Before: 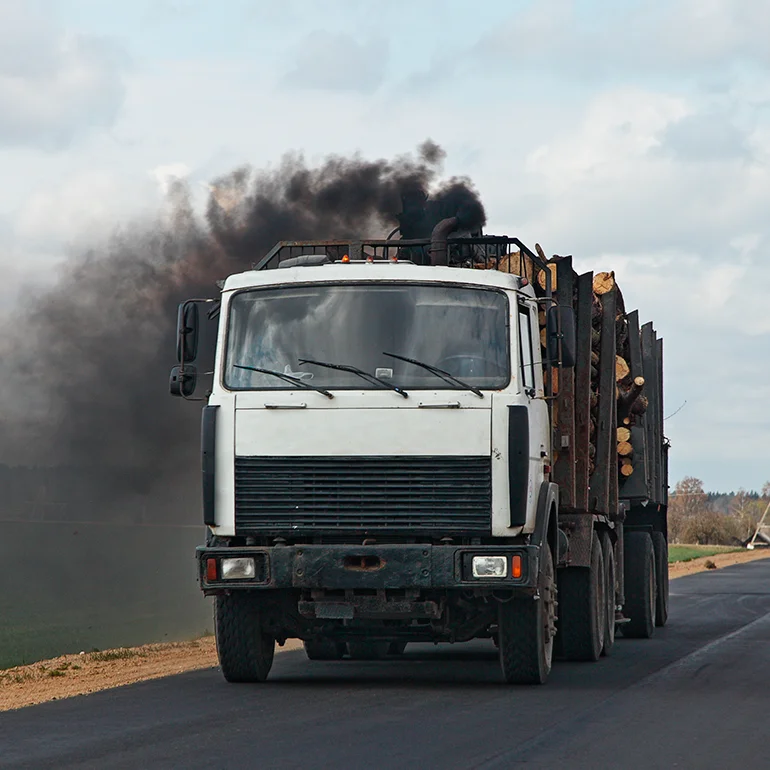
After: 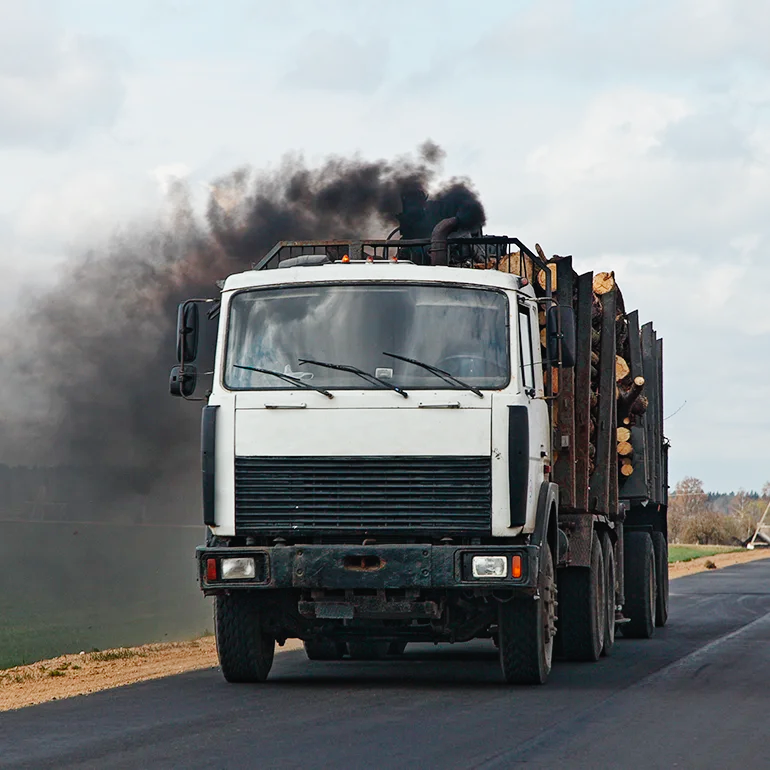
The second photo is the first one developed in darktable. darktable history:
tone curve: curves: ch0 [(0, 0.01) (0.052, 0.045) (0.136, 0.133) (0.29, 0.332) (0.453, 0.531) (0.676, 0.751) (0.89, 0.919) (1, 1)]; ch1 [(0, 0) (0.094, 0.081) (0.285, 0.299) (0.385, 0.403) (0.447, 0.429) (0.495, 0.496) (0.544, 0.552) (0.589, 0.612) (0.722, 0.728) (1, 1)]; ch2 [(0, 0) (0.257, 0.217) (0.43, 0.421) (0.498, 0.507) (0.531, 0.544) (0.56, 0.579) (0.625, 0.642) (1, 1)], preserve colors none
